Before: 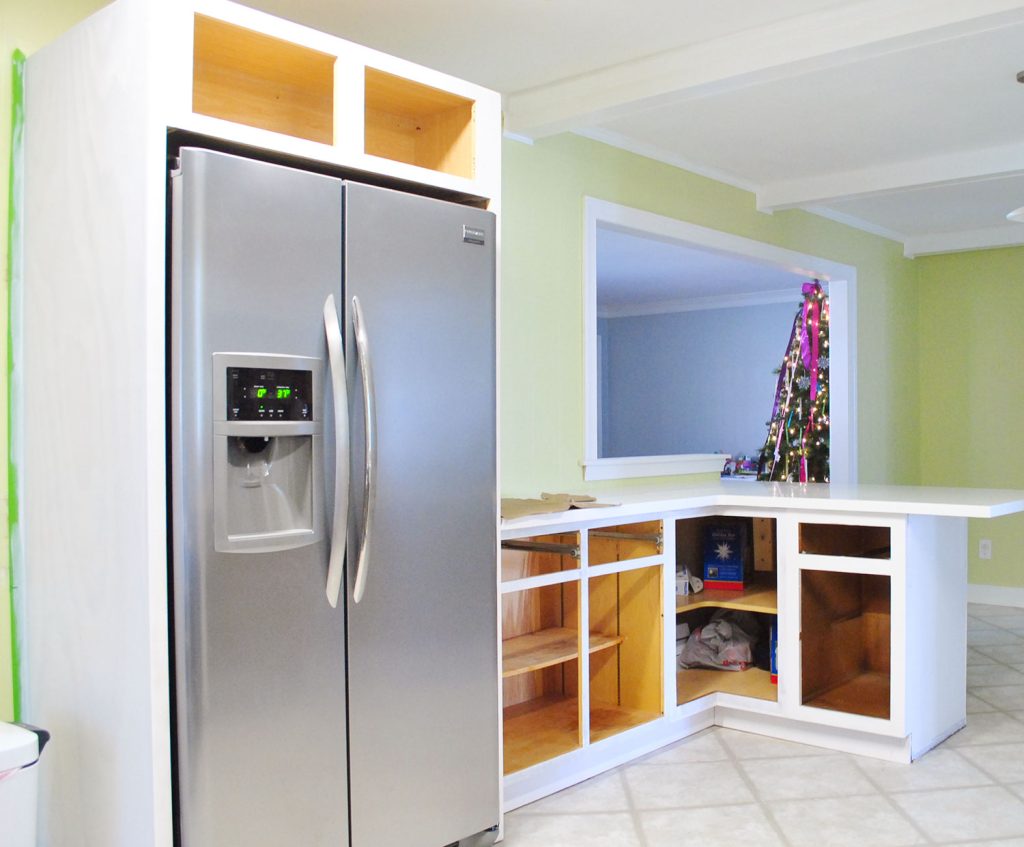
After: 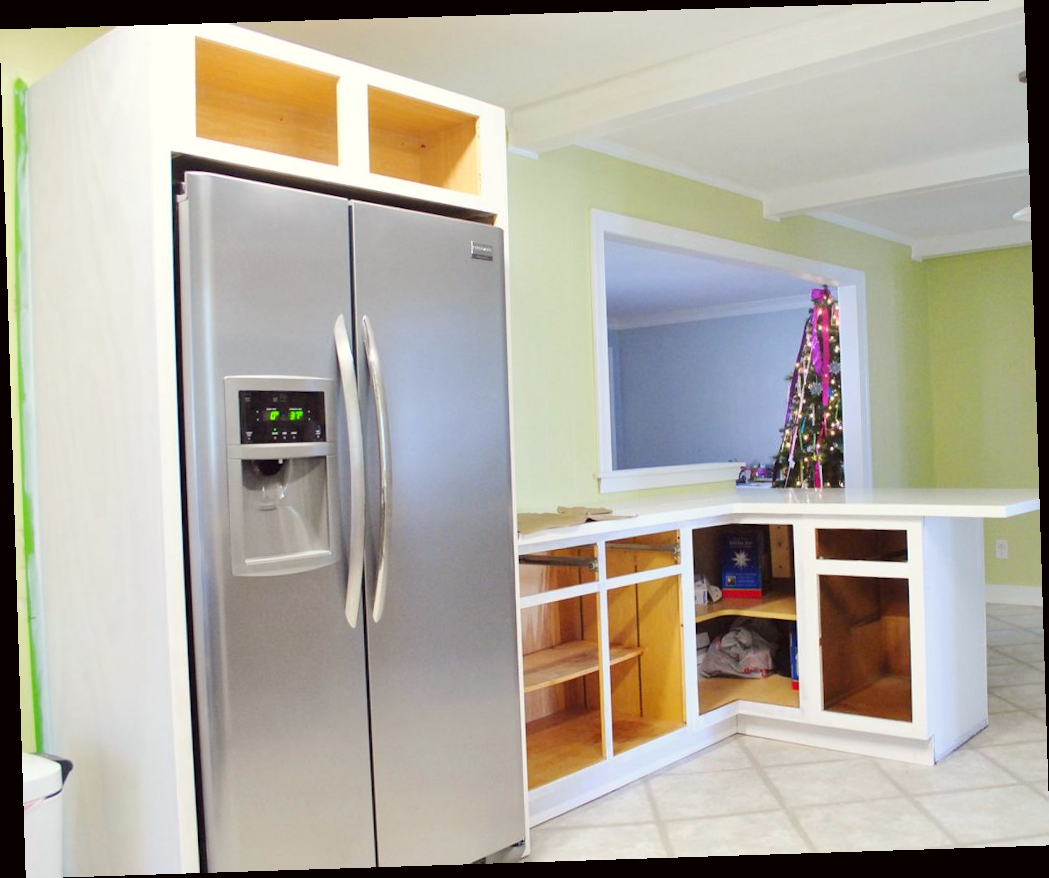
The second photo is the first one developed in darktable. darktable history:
rotate and perspective: rotation -1.77°, lens shift (horizontal) 0.004, automatic cropping off
color correction: highlights a* -0.95, highlights b* 4.5, shadows a* 3.55
